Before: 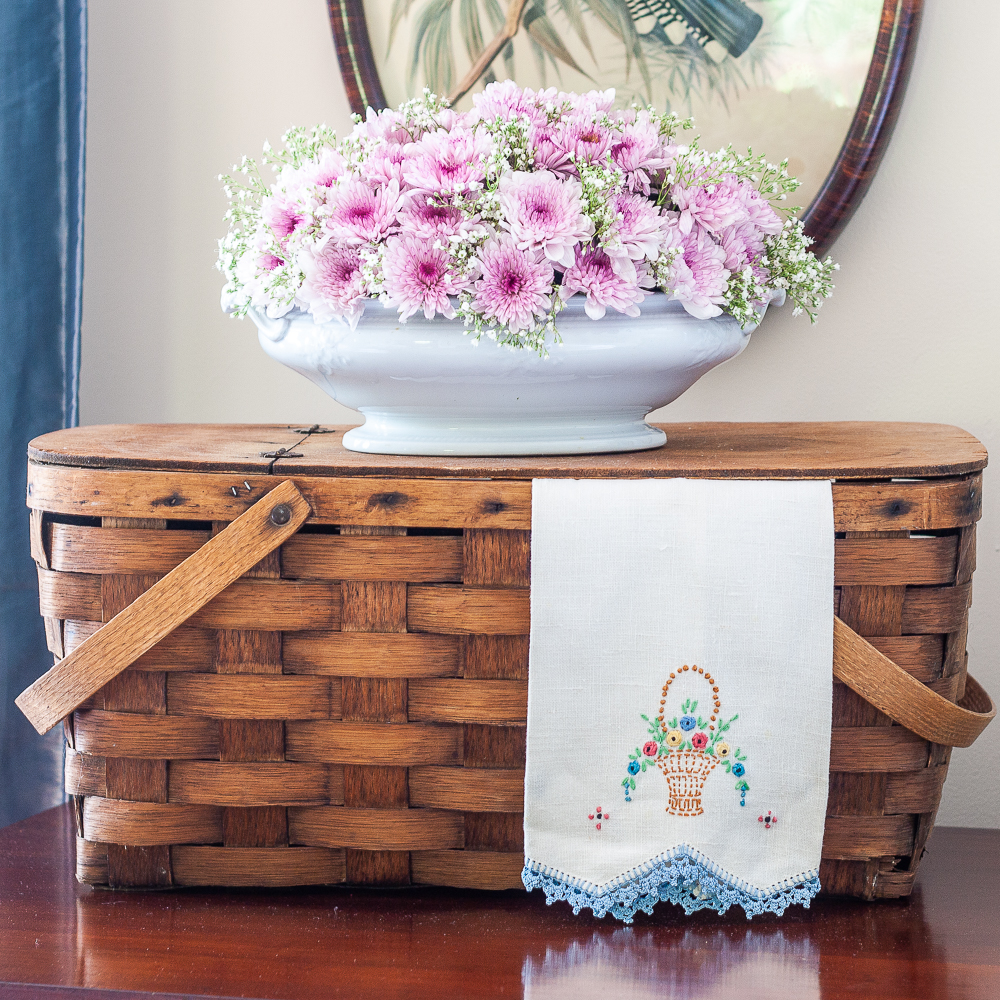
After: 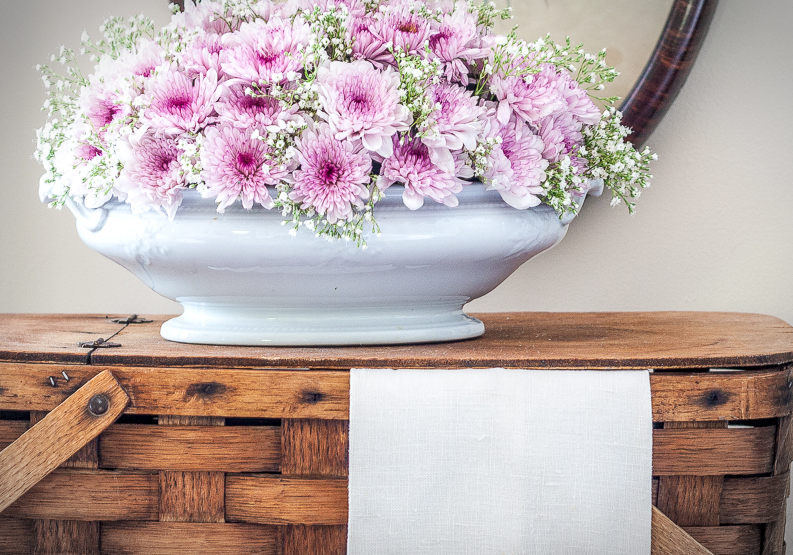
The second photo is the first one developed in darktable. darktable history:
crop: left 18.281%, top 11.073%, right 2.323%, bottom 33.333%
local contrast: on, module defaults
vignetting: fall-off start 81.71%, fall-off radius 62.19%, automatic ratio true, width/height ratio 1.414, dithering 8-bit output
